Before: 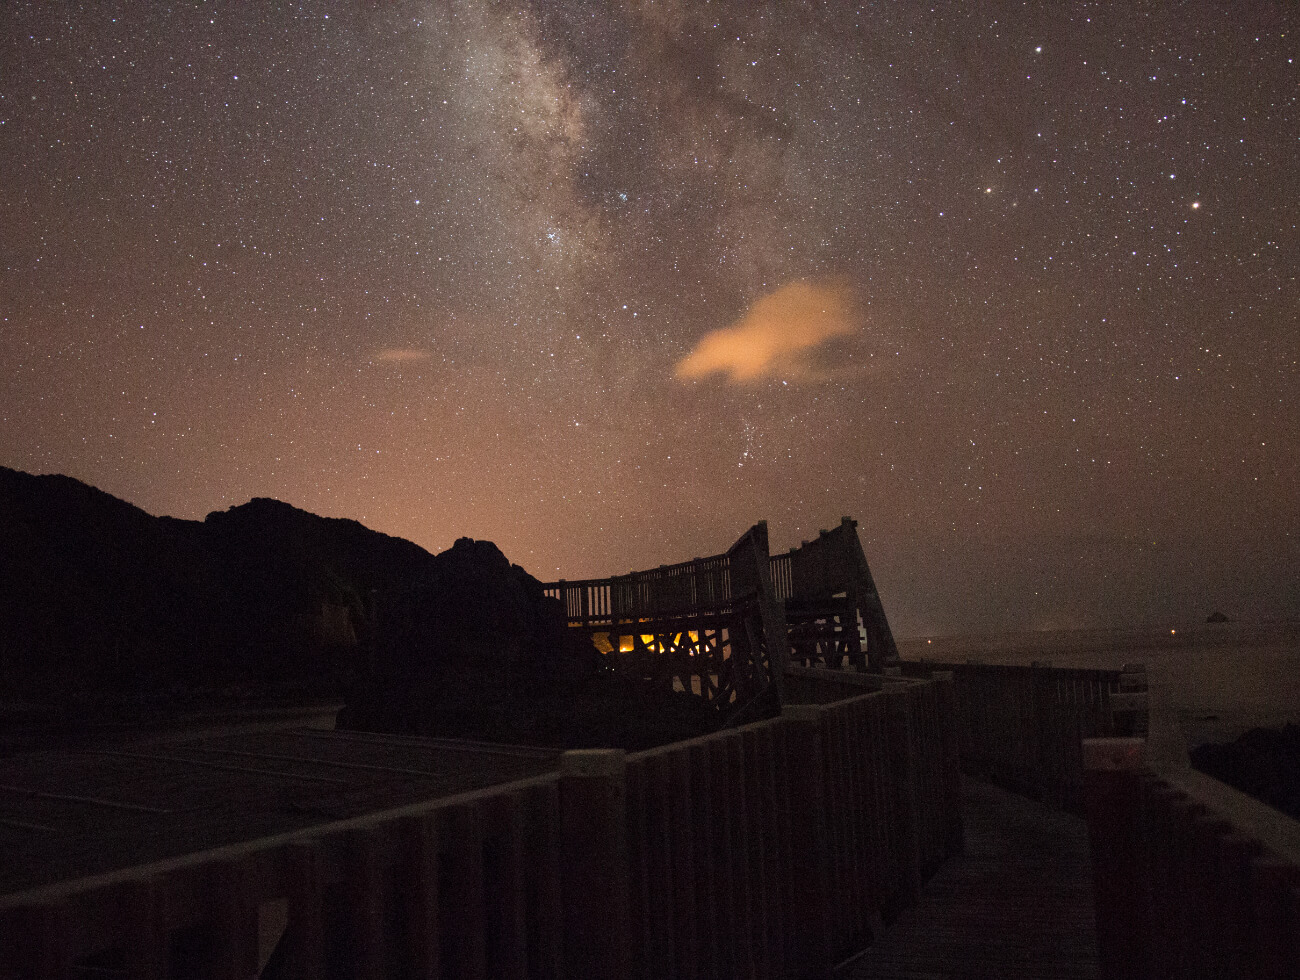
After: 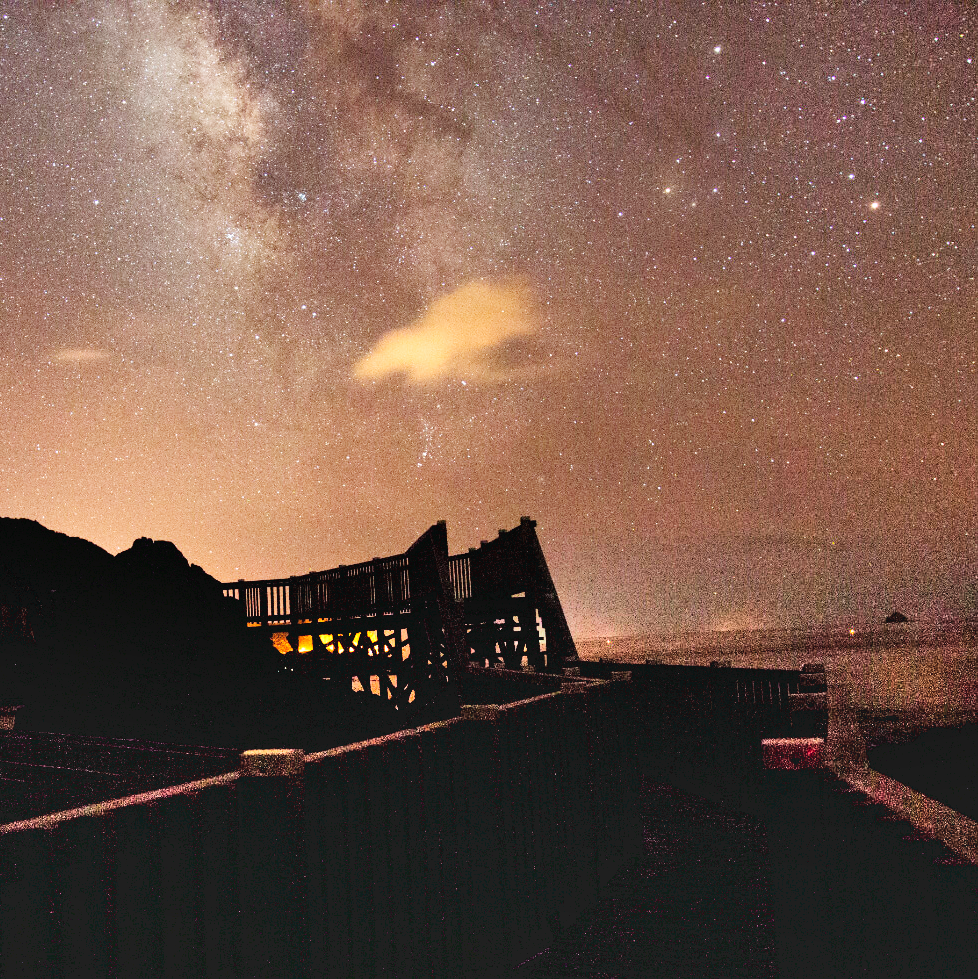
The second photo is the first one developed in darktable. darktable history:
base curve: curves: ch0 [(0, 0.003) (0.001, 0.002) (0.006, 0.004) (0.02, 0.022) (0.048, 0.086) (0.094, 0.234) (0.162, 0.431) (0.258, 0.629) (0.385, 0.8) (0.548, 0.918) (0.751, 0.988) (1, 1)], preserve colors none
exposure: black level correction 0.005, exposure 0.002 EV, compensate highlight preservation false
shadows and highlights: shadows 76.2, highlights -61.01, soften with gaussian
crop and rotate: left 24.765%
